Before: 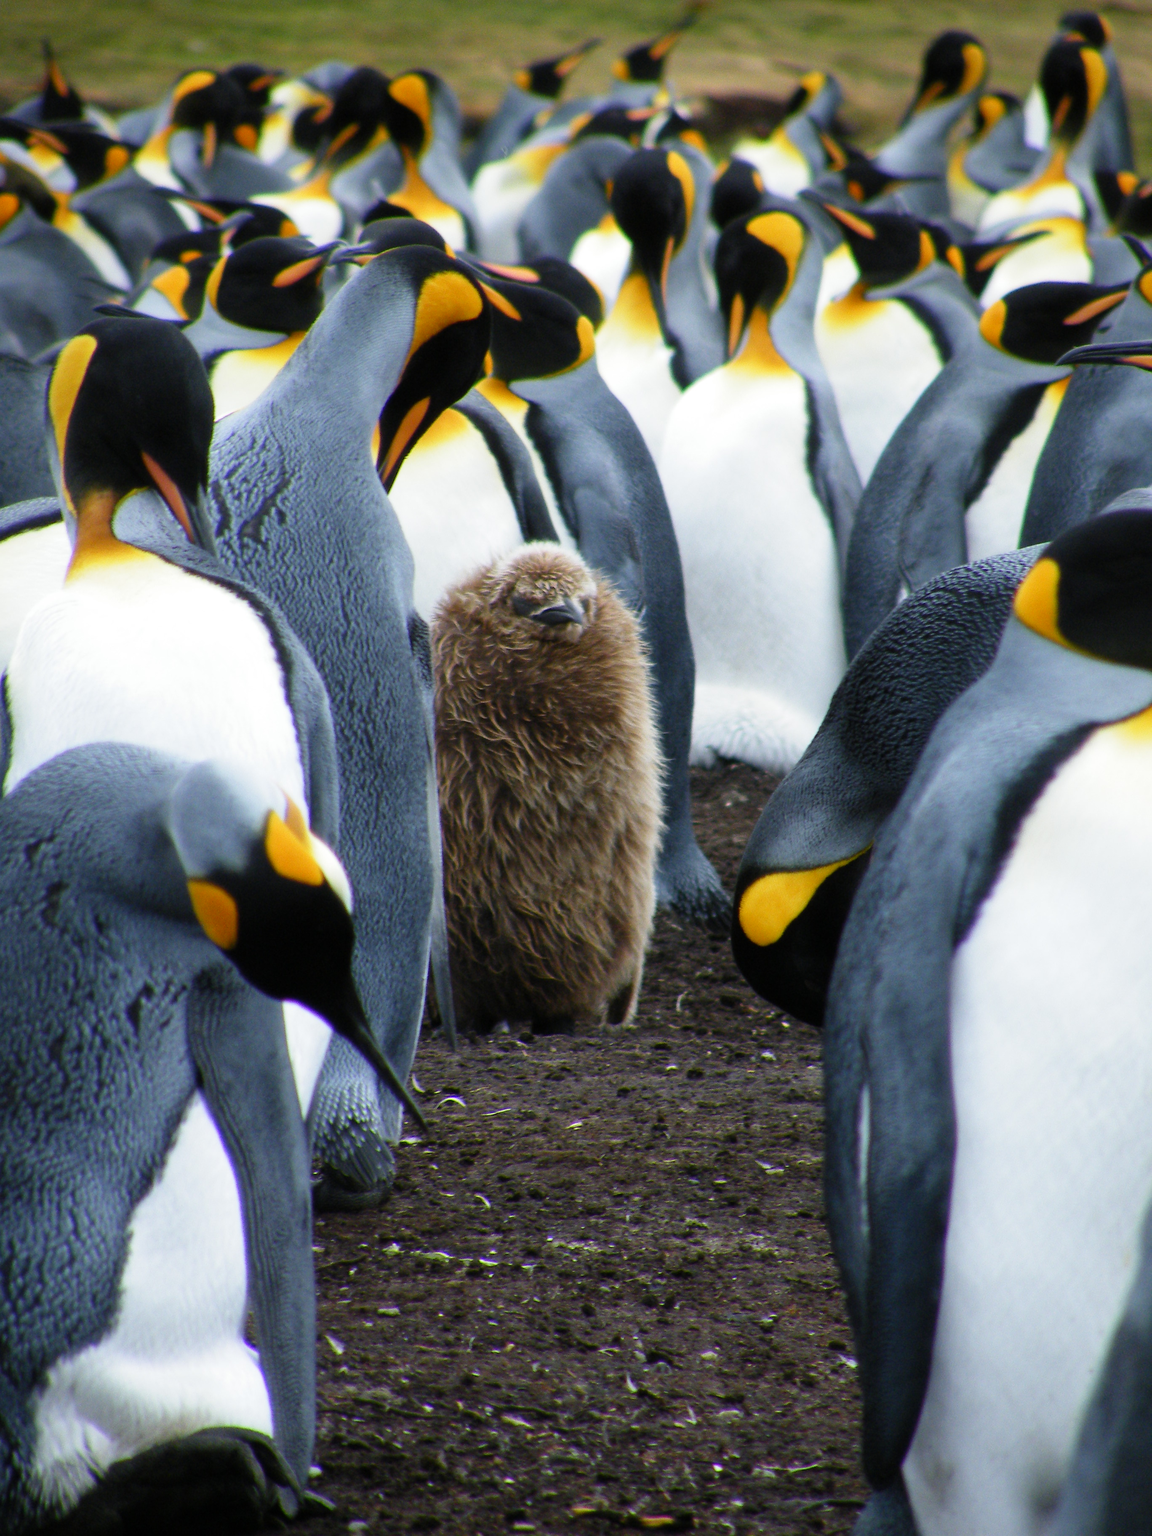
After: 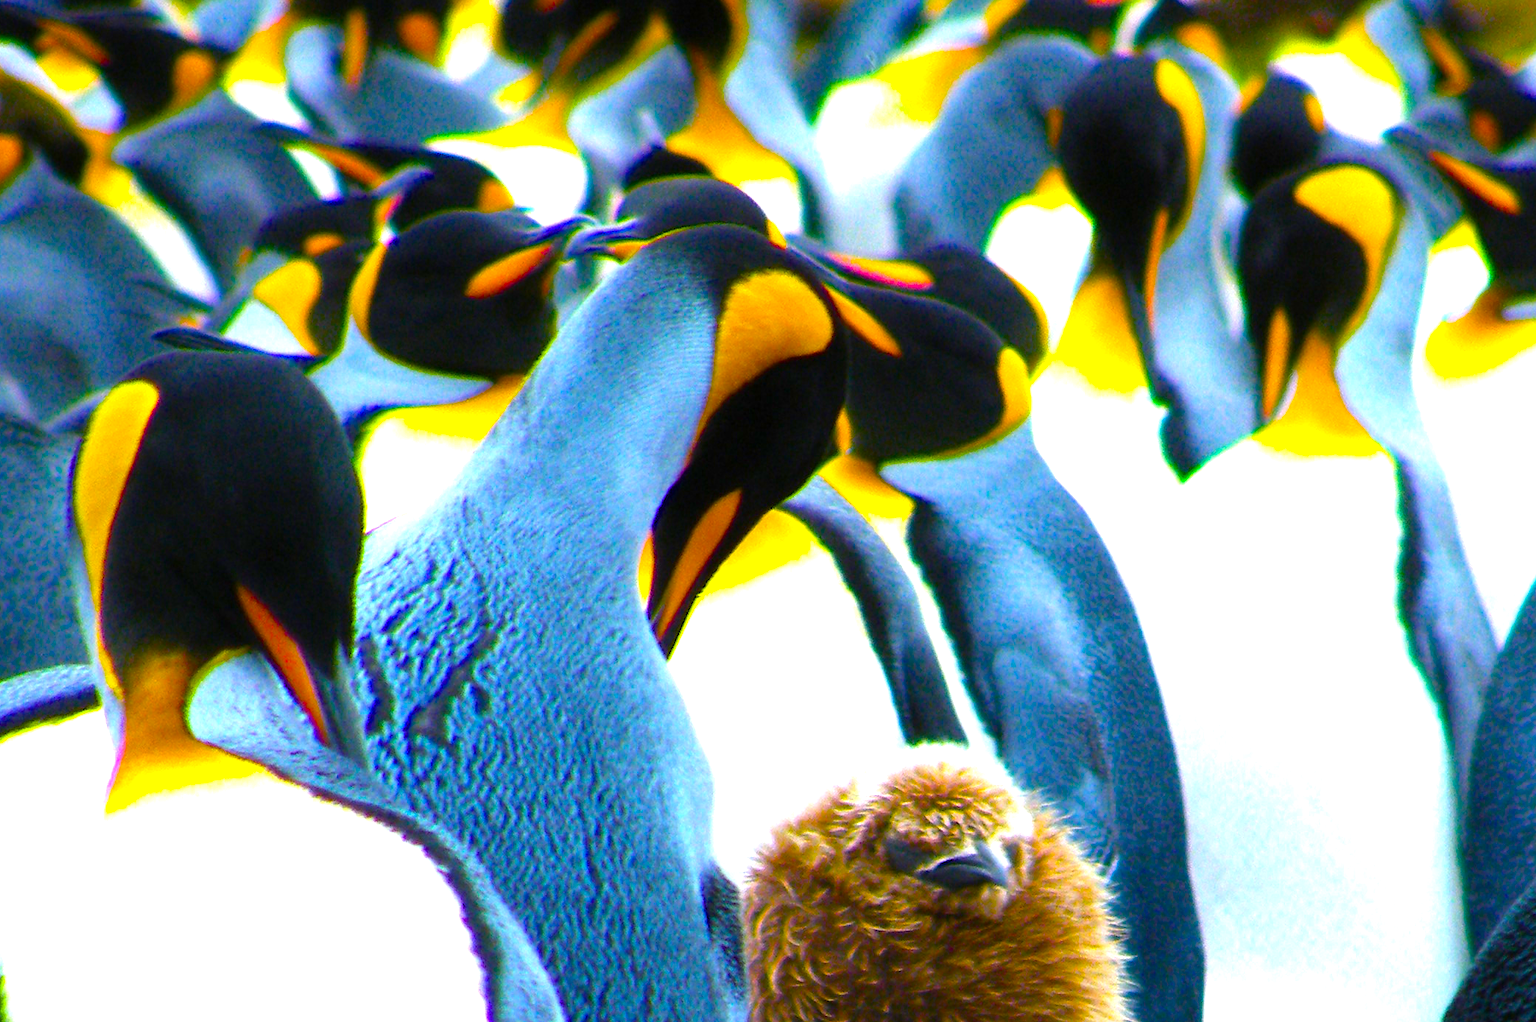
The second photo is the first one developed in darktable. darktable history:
tone equalizer: on, module defaults
crop: left 0.579%, top 7.627%, right 23.167%, bottom 54.275%
color balance rgb: linear chroma grading › global chroma 20%, perceptual saturation grading › global saturation 65%, perceptual saturation grading › highlights 50%, perceptual saturation grading › shadows 30%, perceptual brilliance grading › global brilliance 12%, perceptual brilliance grading › highlights 15%, global vibrance 20%
